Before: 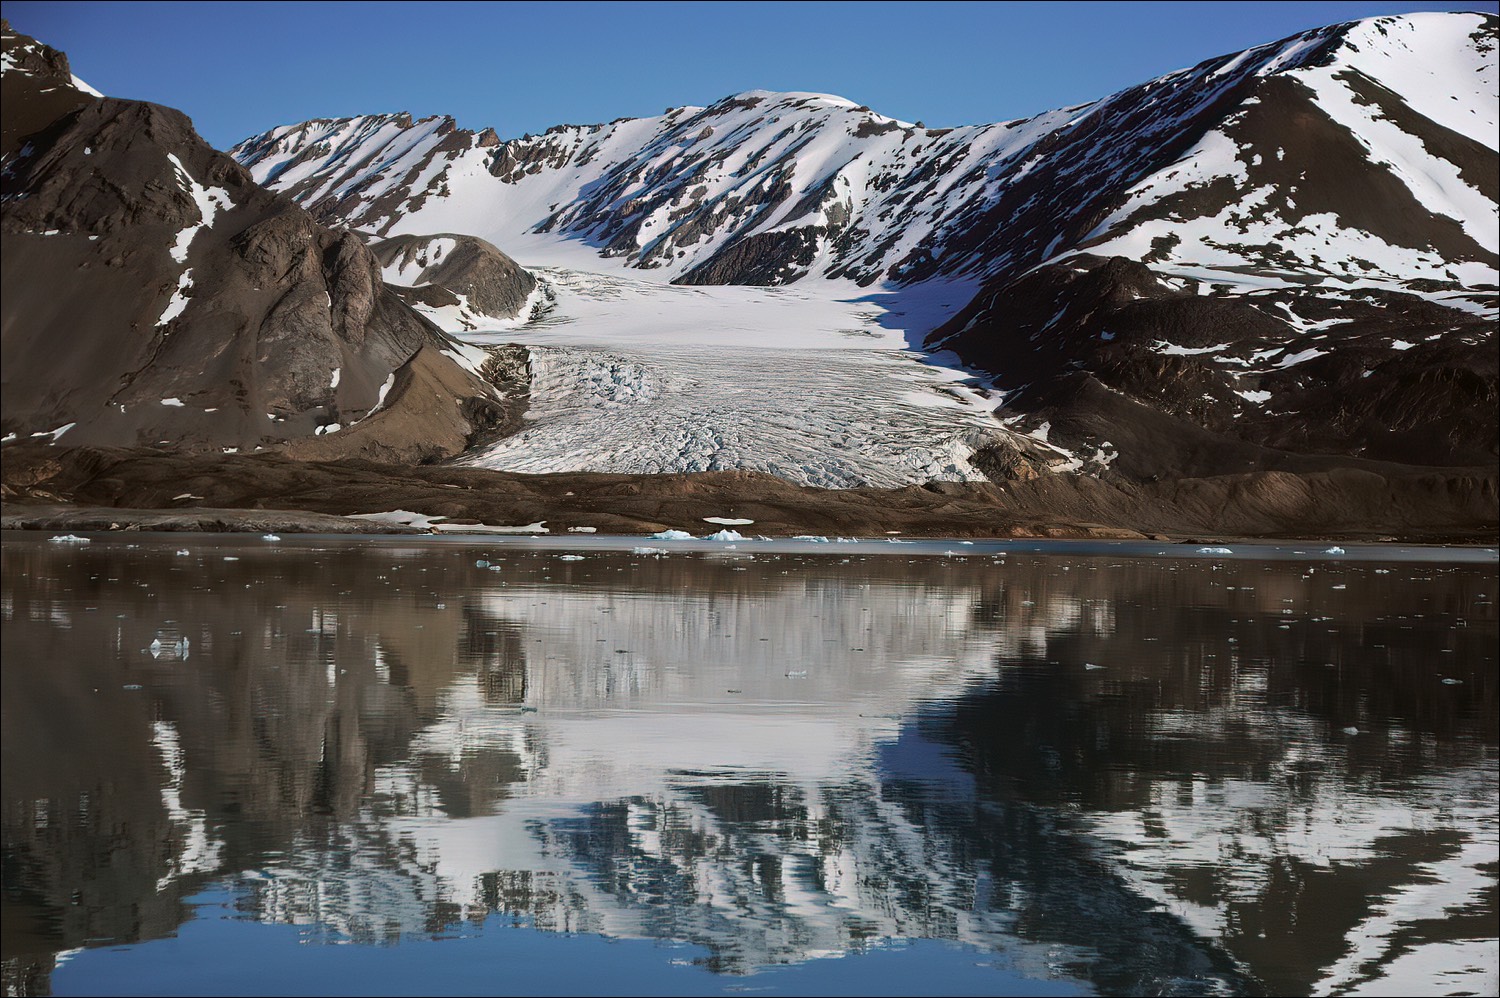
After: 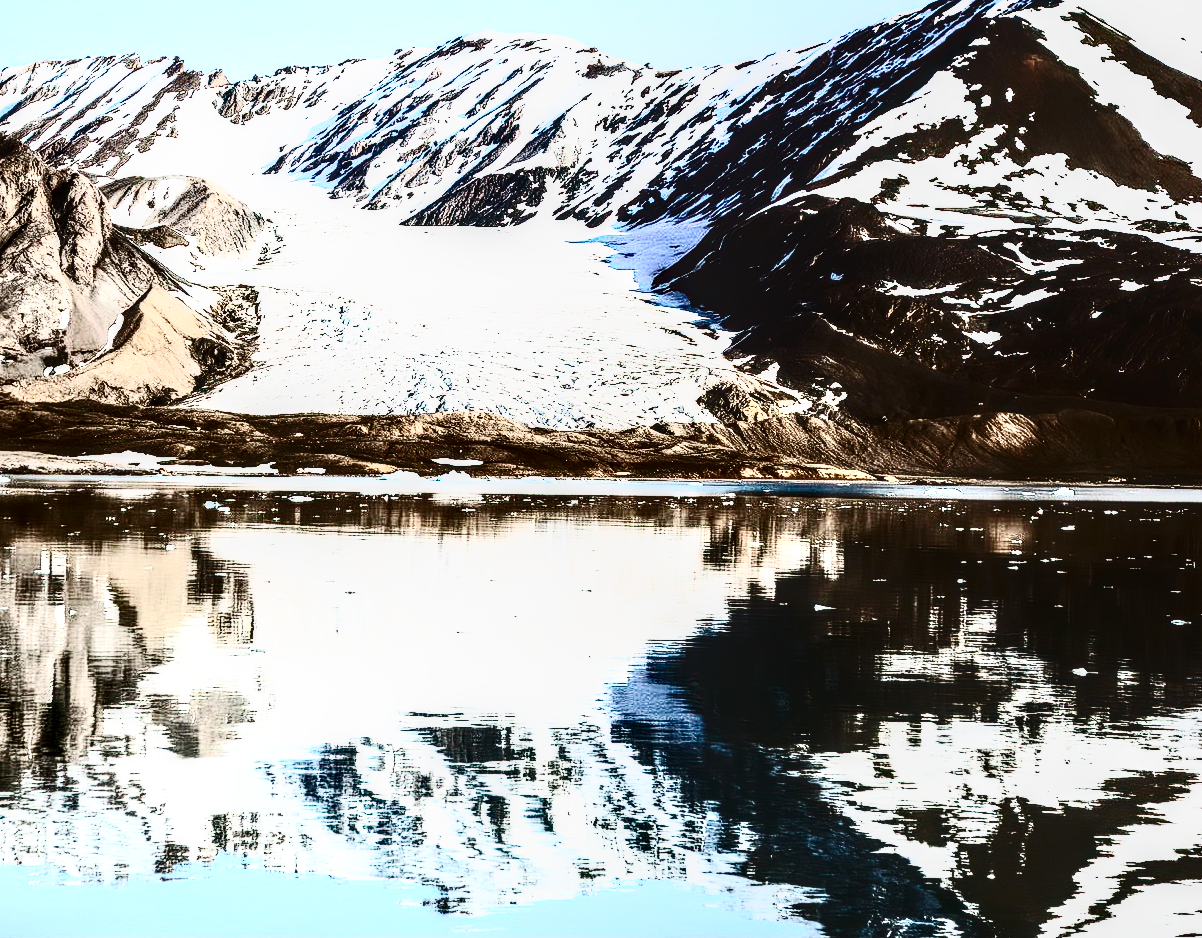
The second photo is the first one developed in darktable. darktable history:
contrast brightness saturation: contrast 0.937, brightness 0.191
tone equalizer: -8 EV -1.1 EV, -7 EV -0.975 EV, -6 EV -0.9 EV, -5 EV -0.552 EV, -3 EV 0.55 EV, -2 EV 0.869 EV, -1 EV 0.989 EV, +0 EV 1.08 EV, edges refinement/feathering 500, mask exposure compensation -1.57 EV, preserve details no
crop and rotate: left 18.102%, top 6.004%, right 1.724%
base curve: curves: ch0 [(0, 0) (0.032, 0.037) (0.105, 0.228) (0.435, 0.76) (0.856, 0.983) (1, 1)], preserve colors none
local contrast: detail 150%
